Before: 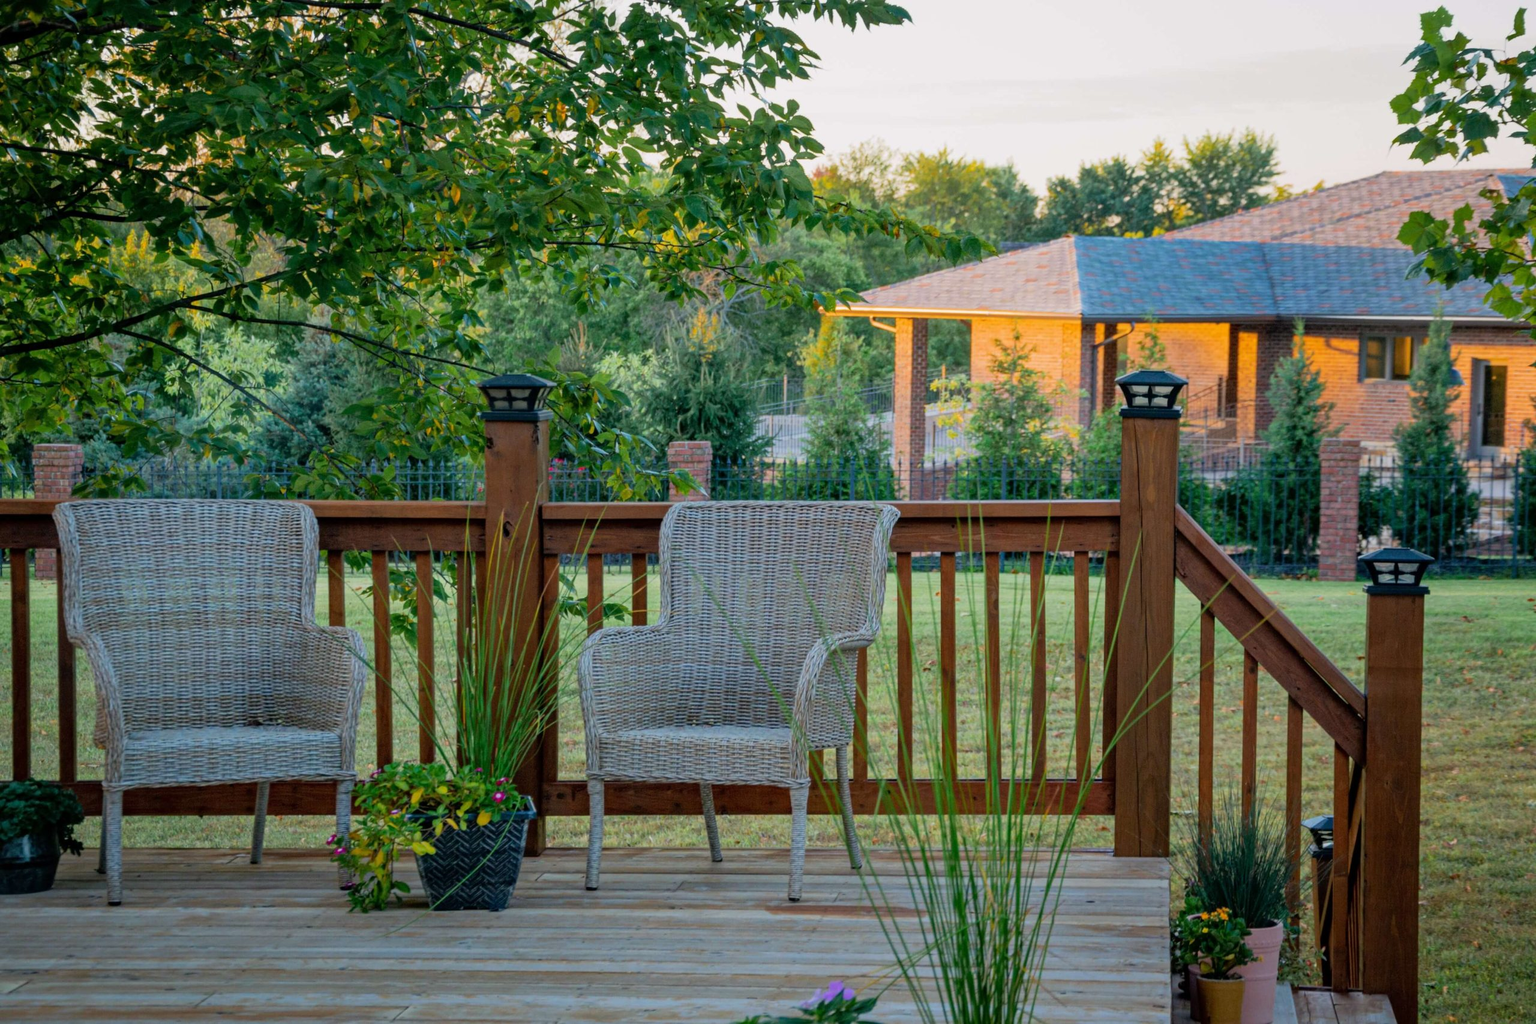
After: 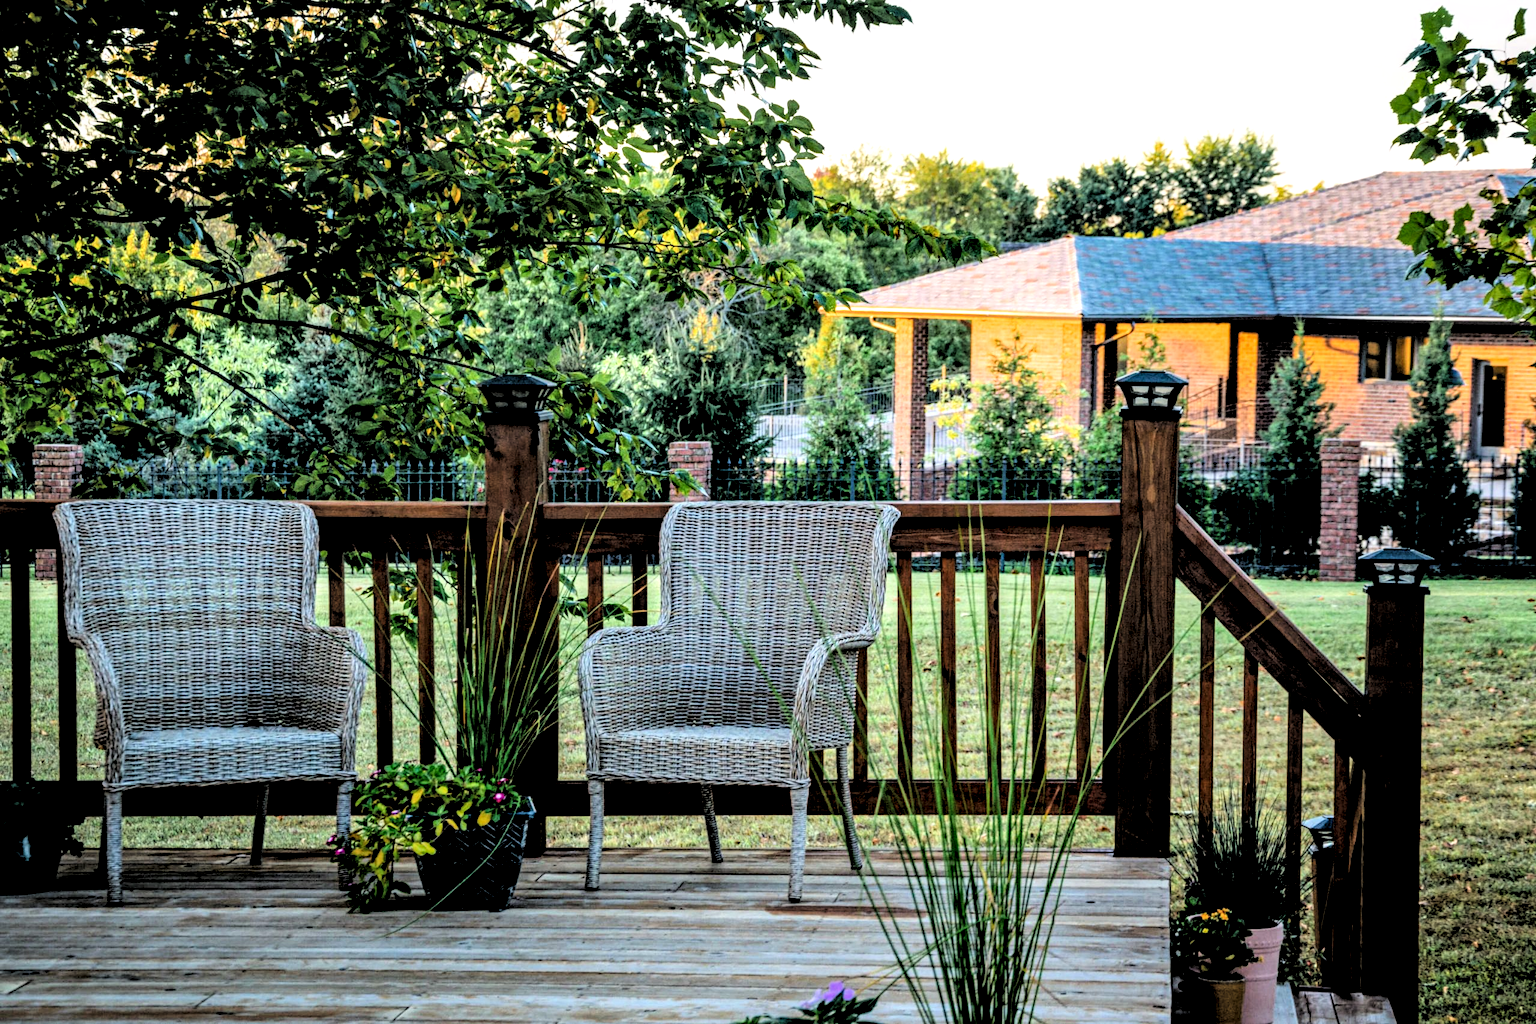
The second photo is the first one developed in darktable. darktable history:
local contrast: highlights 60%, shadows 60%, detail 160%
filmic rgb: middle gray luminance 13.55%, black relative exposure -1.97 EV, white relative exposure 3.1 EV, threshold 6 EV, target black luminance 0%, hardness 1.79, latitude 59.23%, contrast 1.728, highlights saturation mix 5%, shadows ↔ highlights balance -37.52%, add noise in highlights 0, color science v3 (2019), use custom middle-gray values true, iterations of high-quality reconstruction 0, contrast in highlights soft, enable highlight reconstruction true
